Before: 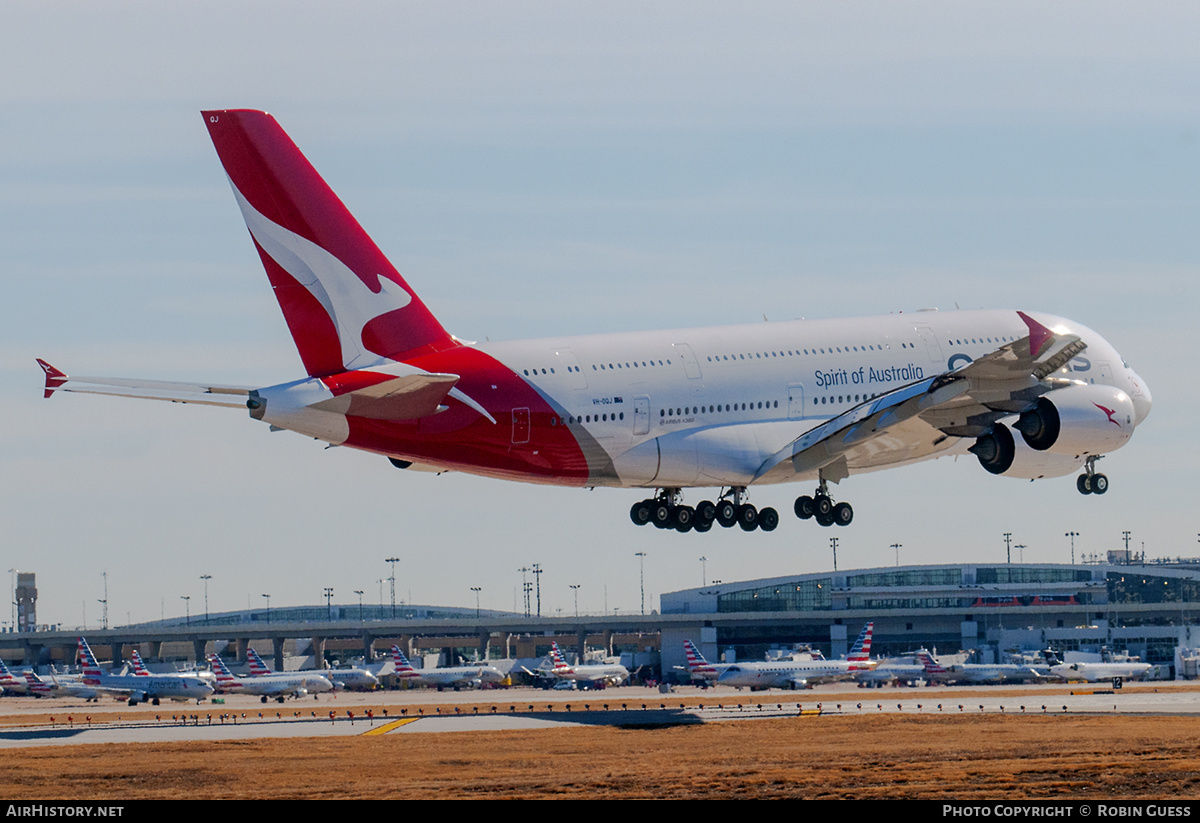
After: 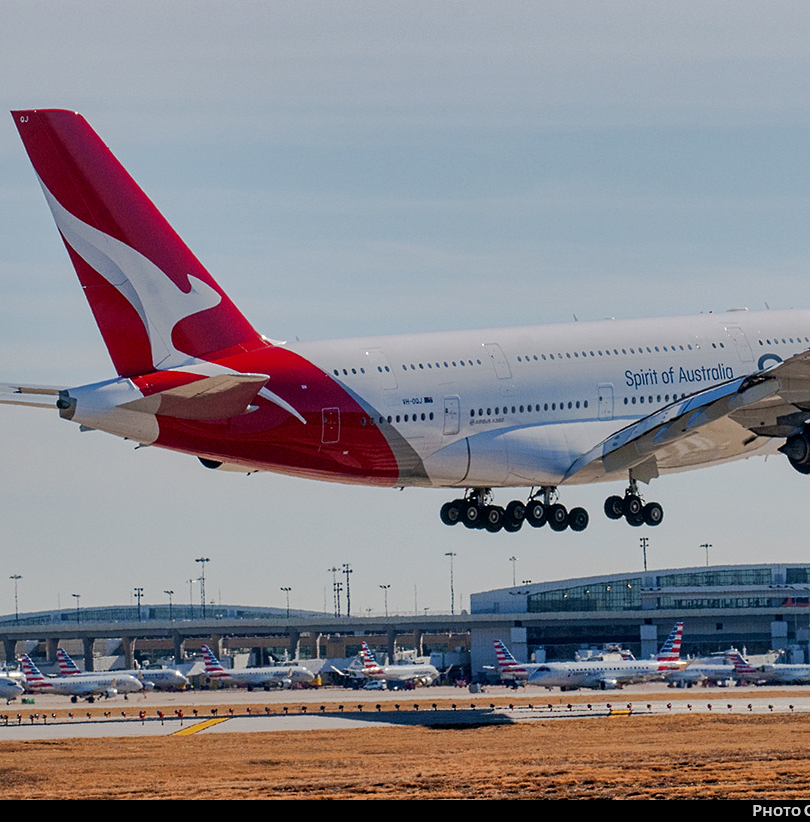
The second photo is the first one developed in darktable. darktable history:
crop and rotate: left 15.834%, right 16.661%
contrast equalizer: y [[0.5, 0.5, 0.5, 0.512, 0.552, 0.62], [0.5 ×6], [0.5 ×4, 0.504, 0.553], [0 ×6], [0 ×6]]
shadows and highlights: low approximation 0.01, soften with gaussian
